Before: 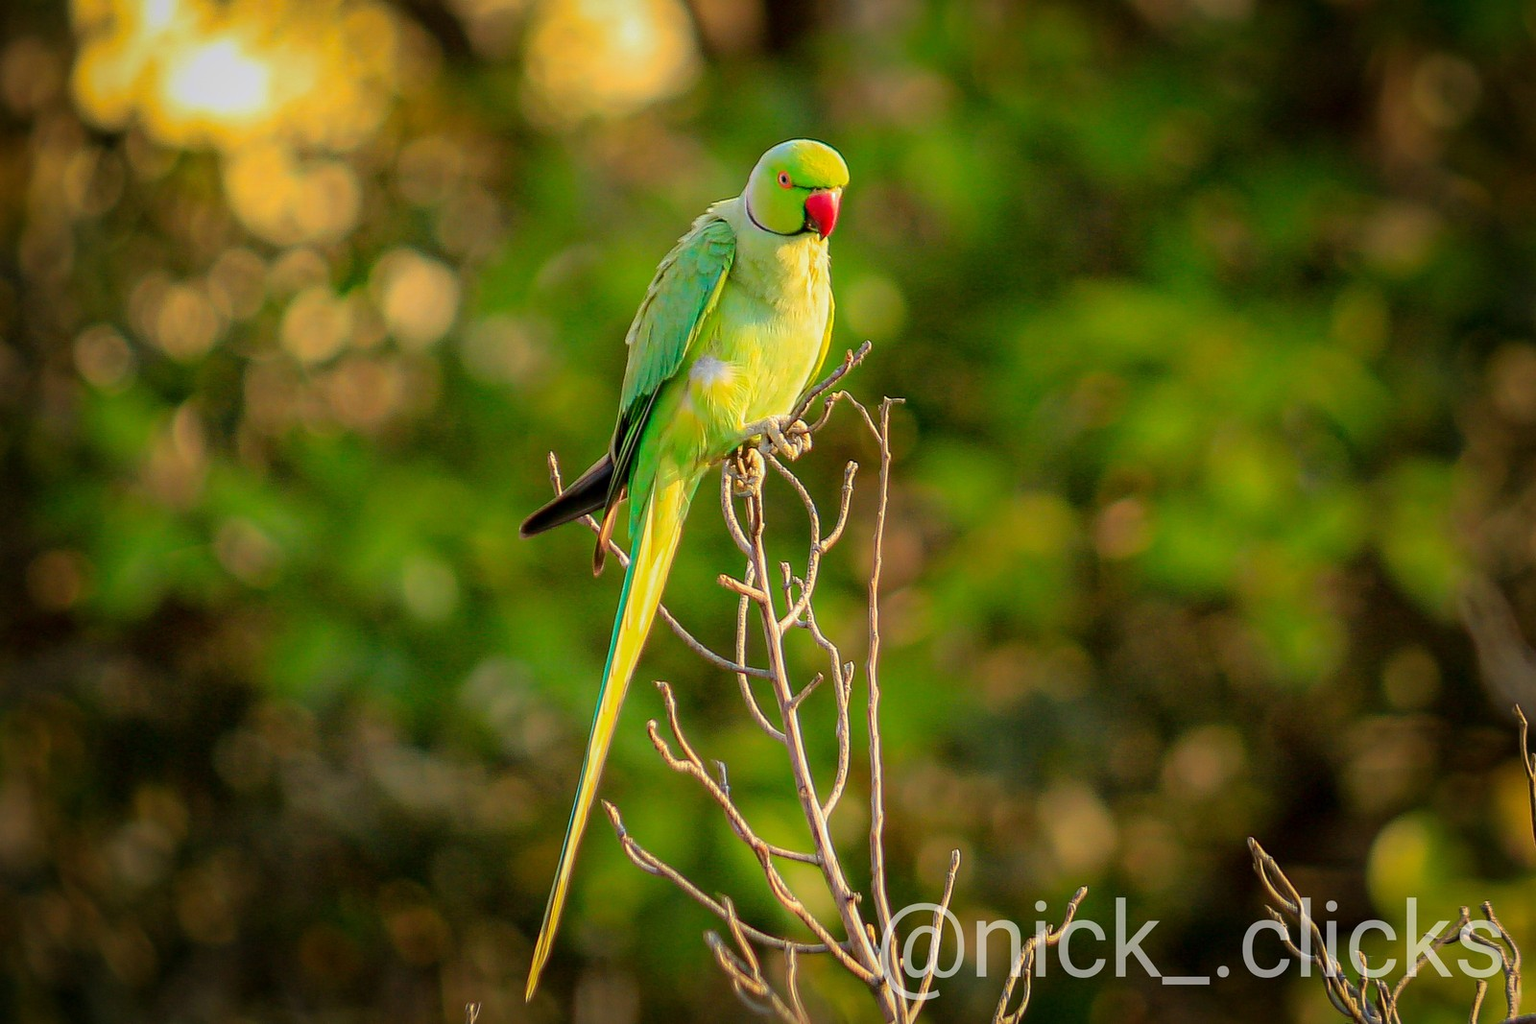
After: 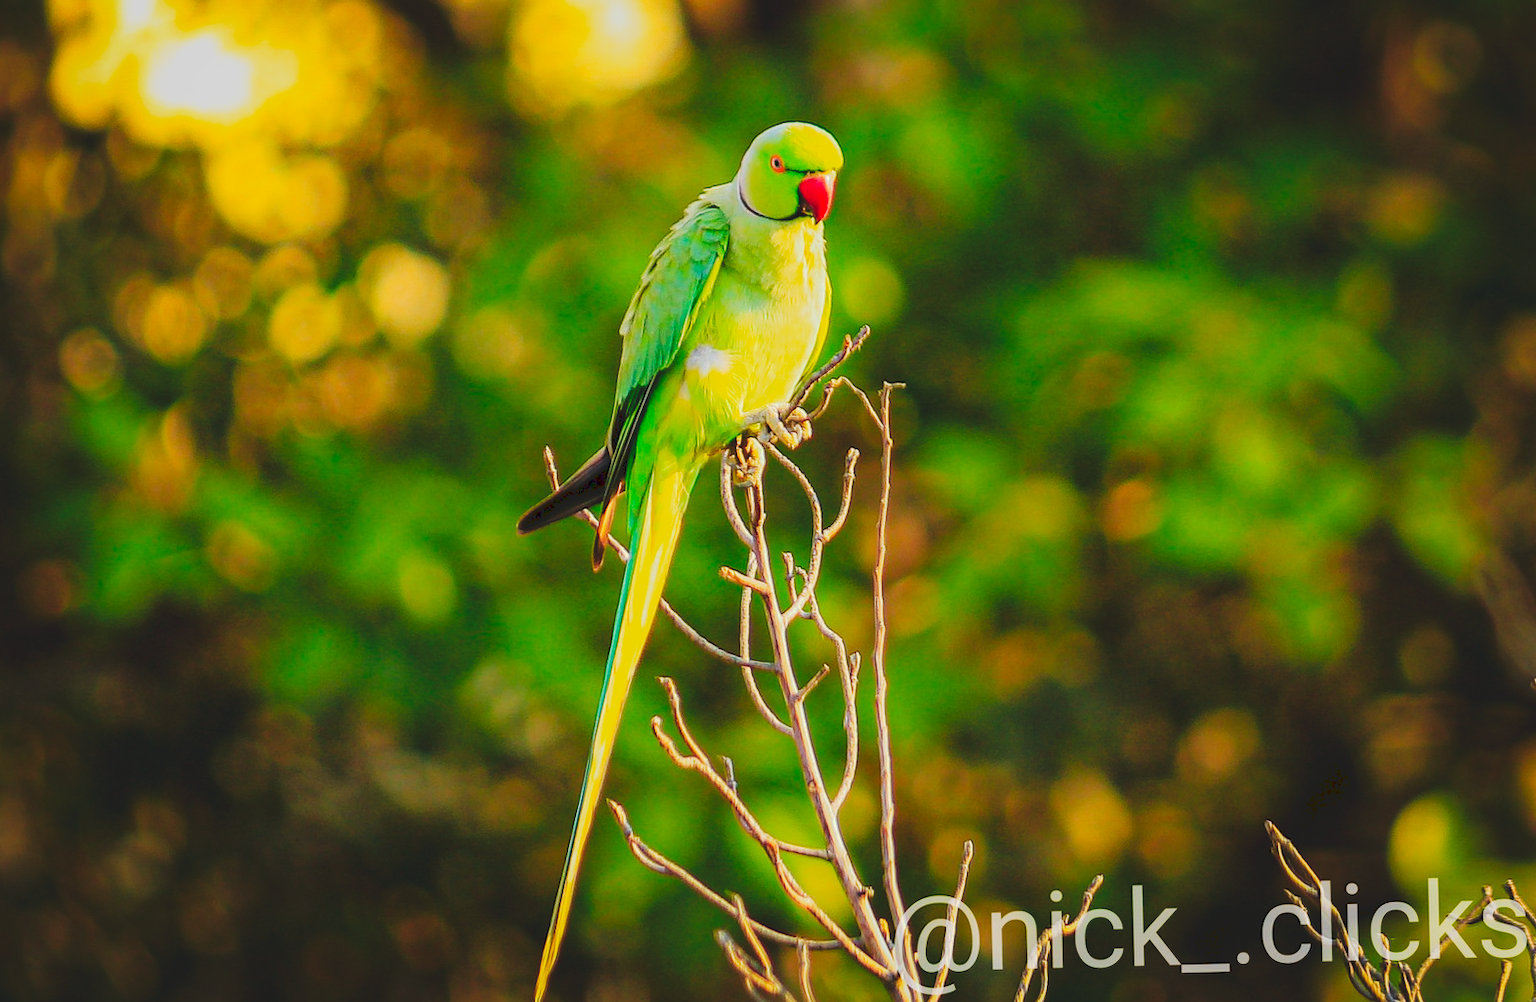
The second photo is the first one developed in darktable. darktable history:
color zones: curves: ch1 [(0.25, 0.61) (0.75, 0.248)]
tone curve: curves: ch0 [(0, 0) (0.003, 0.108) (0.011, 0.113) (0.025, 0.113) (0.044, 0.121) (0.069, 0.132) (0.1, 0.145) (0.136, 0.158) (0.177, 0.182) (0.224, 0.215) (0.277, 0.27) (0.335, 0.341) (0.399, 0.424) (0.468, 0.528) (0.543, 0.622) (0.623, 0.721) (0.709, 0.79) (0.801, 0.846) (0.898, 0.871) (1, 1)], preserve colors none
rotate and perspective: rotation -1.42°, crop left 0.016, crop right 0.984, crop top 0.035, crop bottom 0.965
